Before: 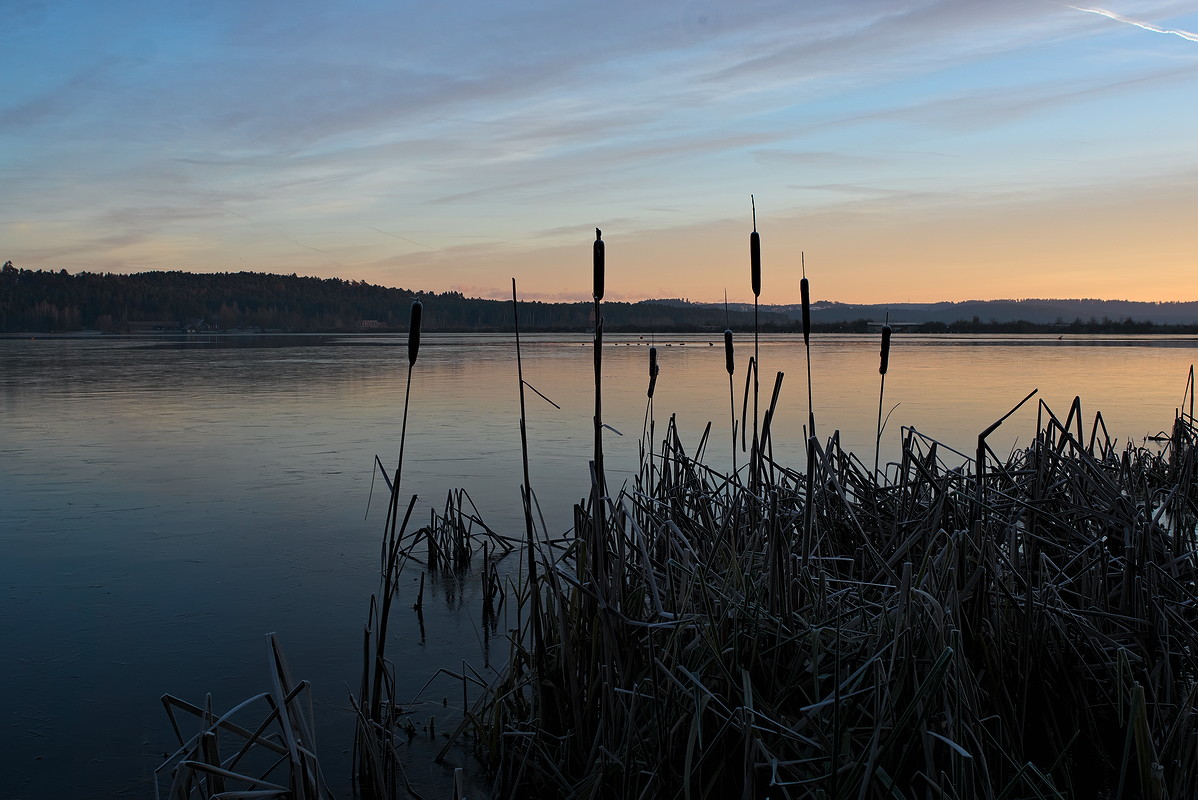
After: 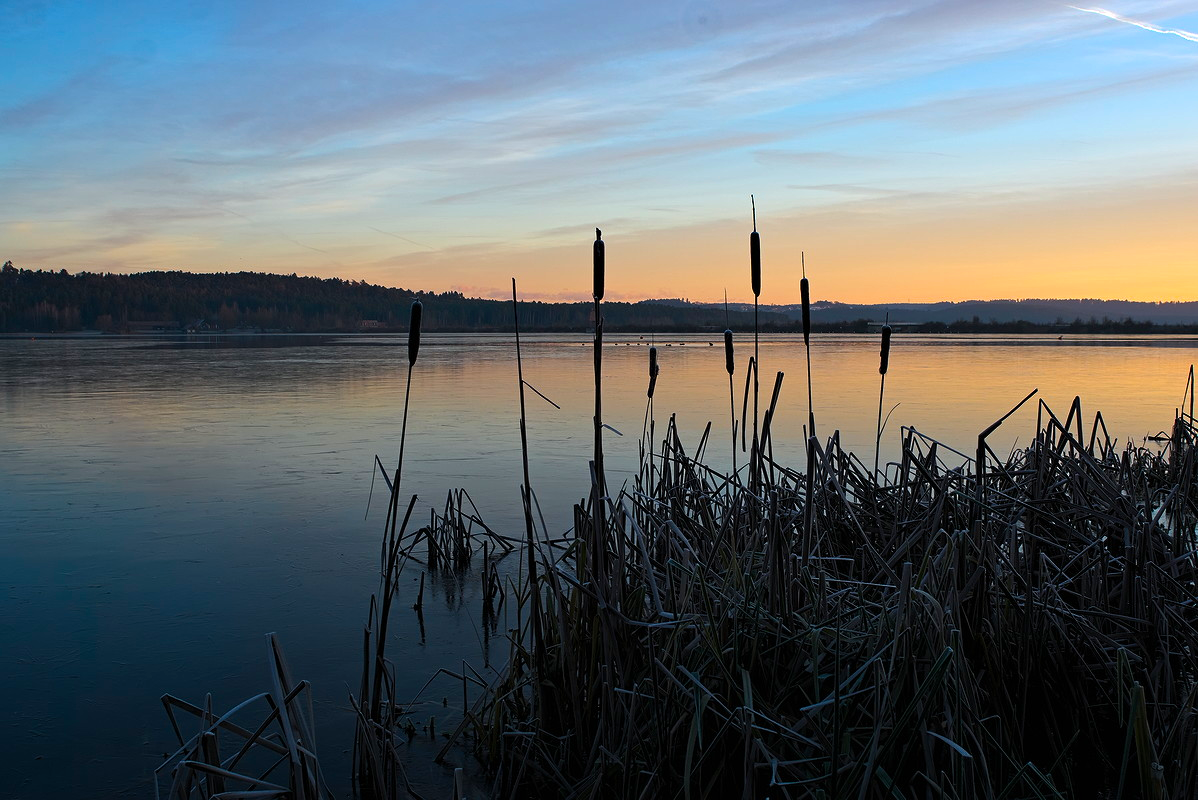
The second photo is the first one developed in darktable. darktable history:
color balance rgb: perceptual saturation grading › global saturation 31.314%, perceptual brilliance grading › highlights 9.3%, perceptual brilliance grading › mid-tones 5.257%, global vibrance 20%
